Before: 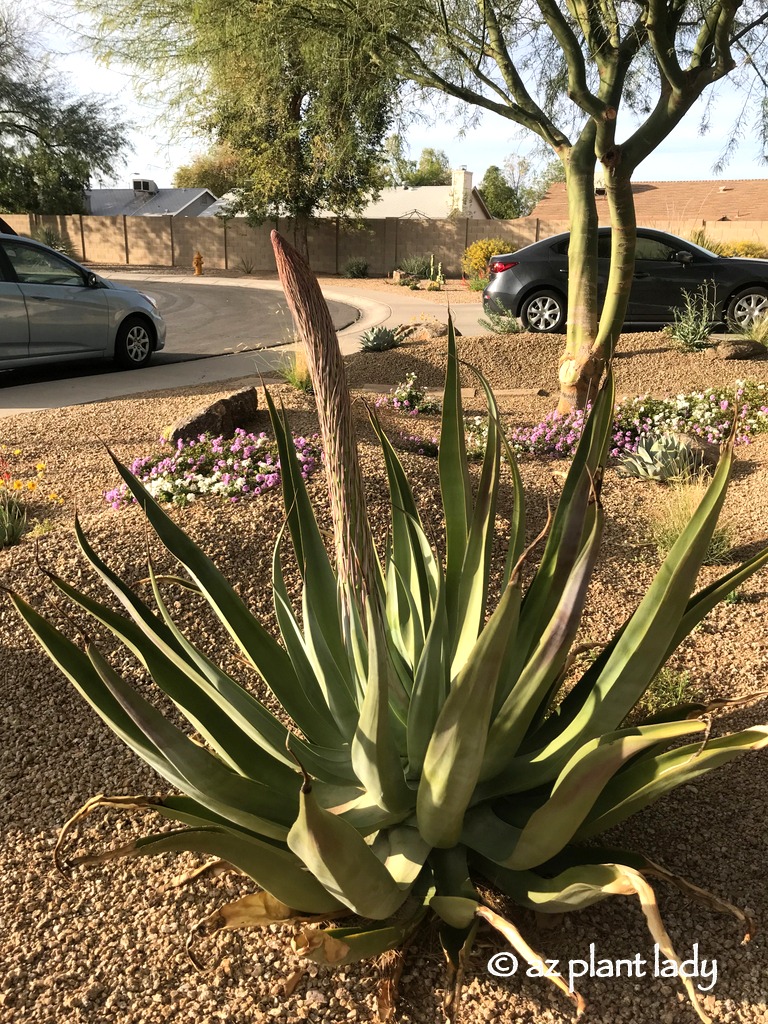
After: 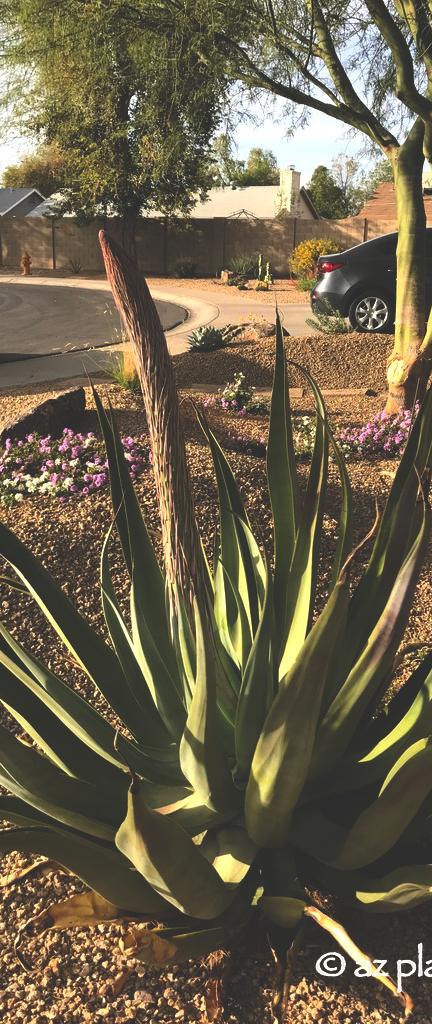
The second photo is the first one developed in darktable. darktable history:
crop and rotate: left 22.516%, right 21.234%
rgb curve: curves: ch0 [(0, 0.186) (0.314, 0.284) (0.775, 0.708) (1, 1)], compensate middle gray true, preserve colors none
